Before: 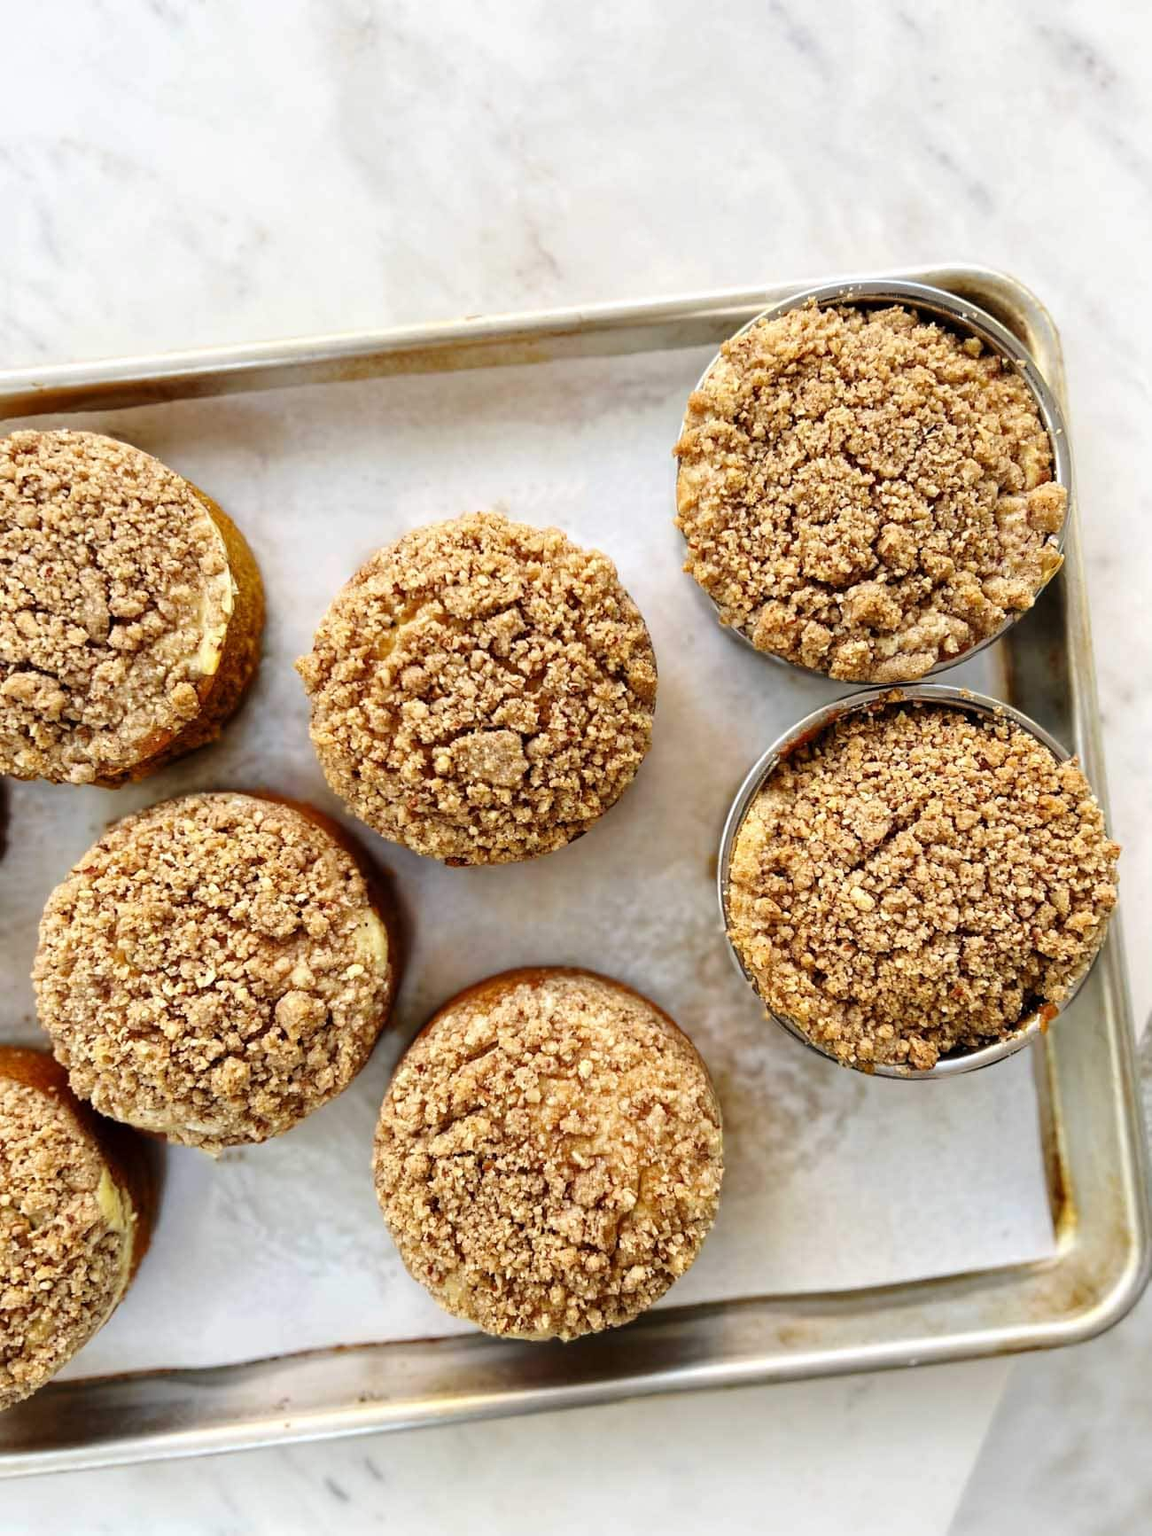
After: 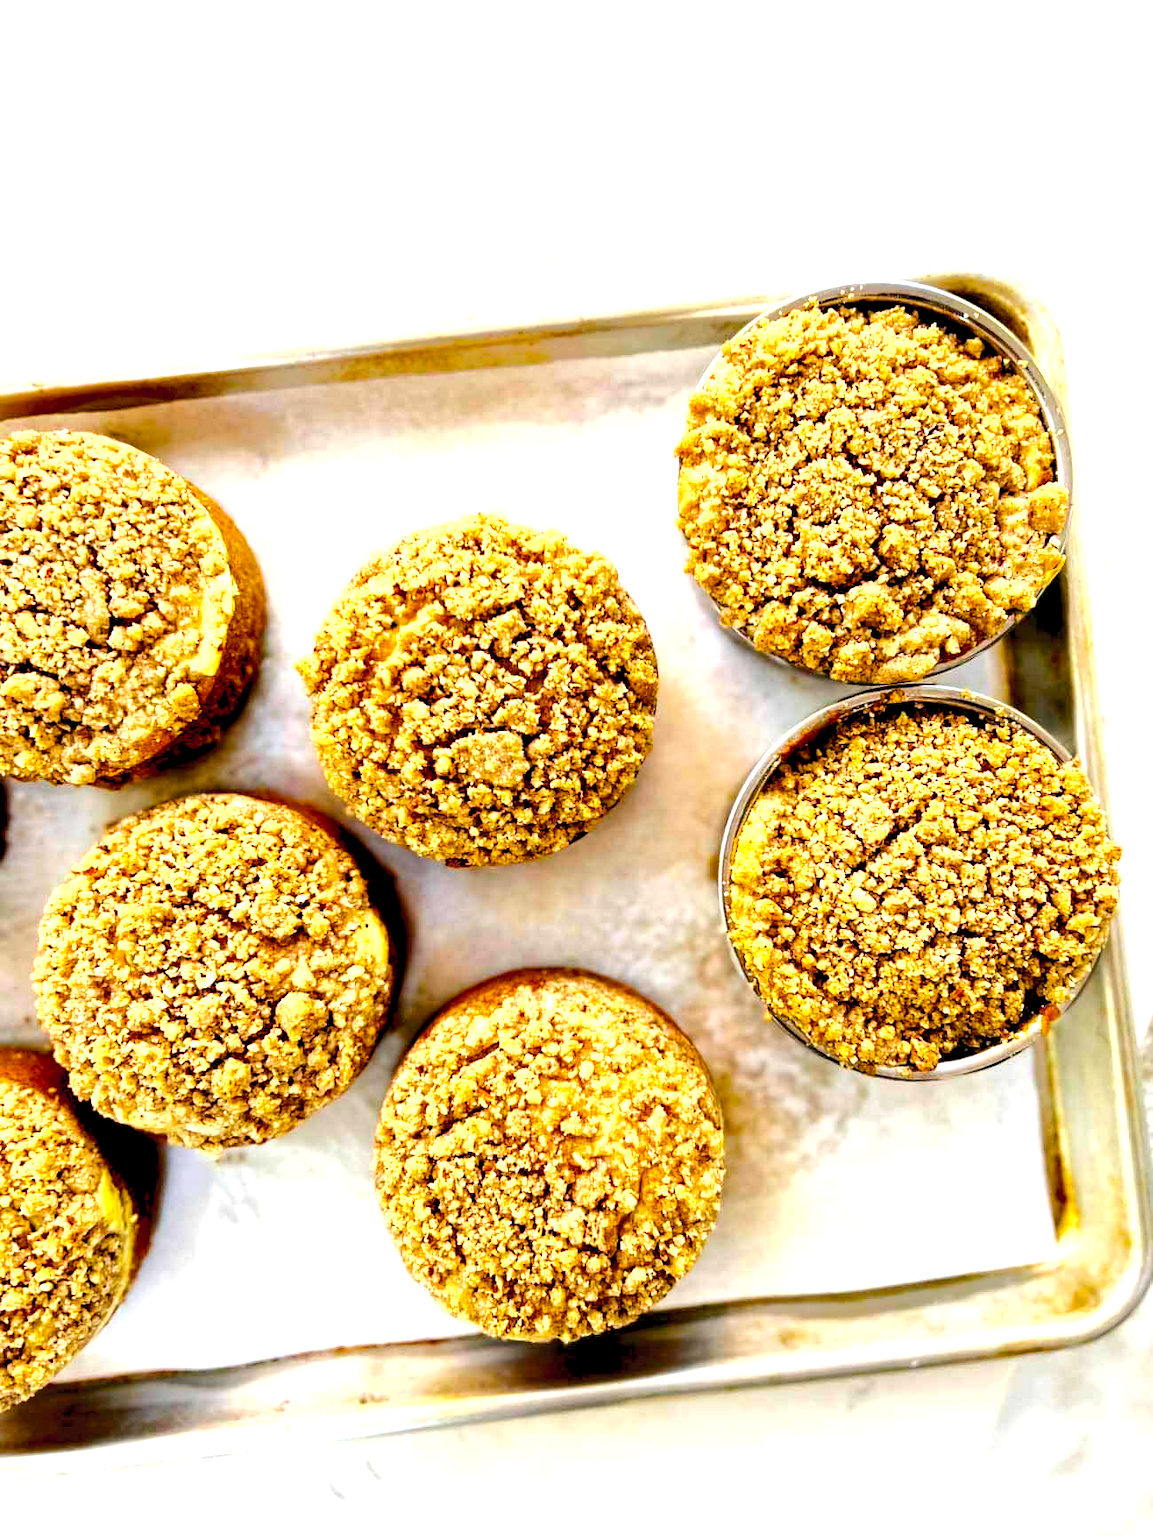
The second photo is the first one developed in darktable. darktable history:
levels: levels [0, 0.374, 0.749]
shadows and highlights: shadows 62.52, white point adjustment 0.553, highlights -33.67, compress 84.26%
crop: bottom 0.062%
color balance rgb: global offset › luminance -1.428%, linear chroma grading › global chroma 0.839%, perceptual saturation grading › global saturation 25.661%, global vibrance 24.024%
